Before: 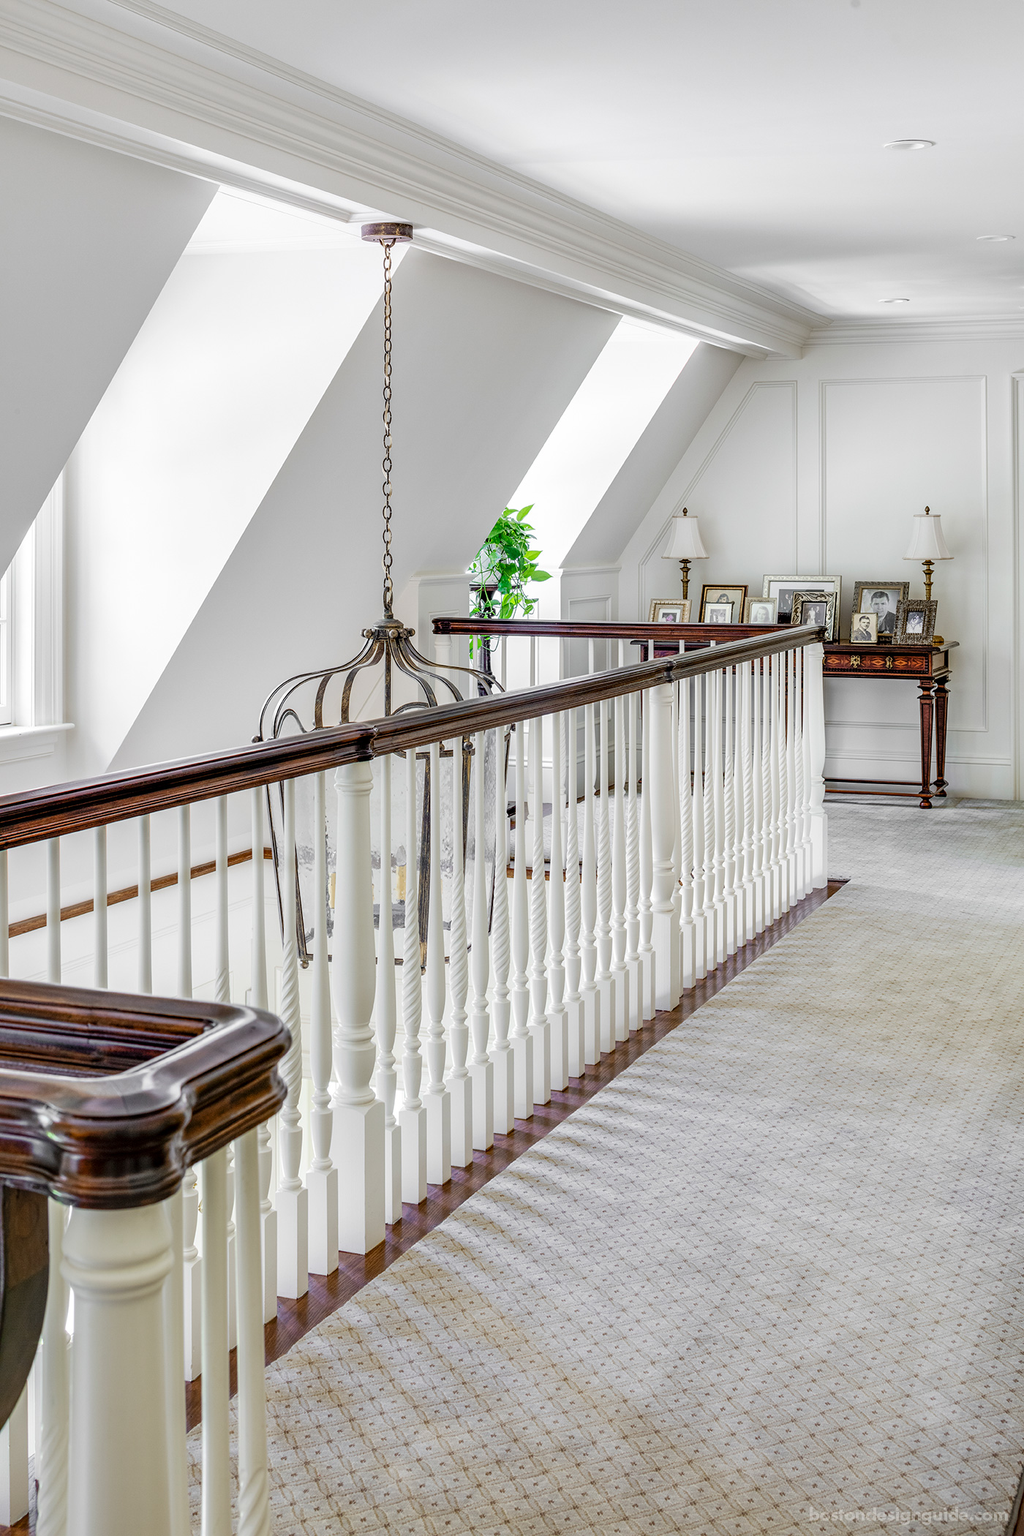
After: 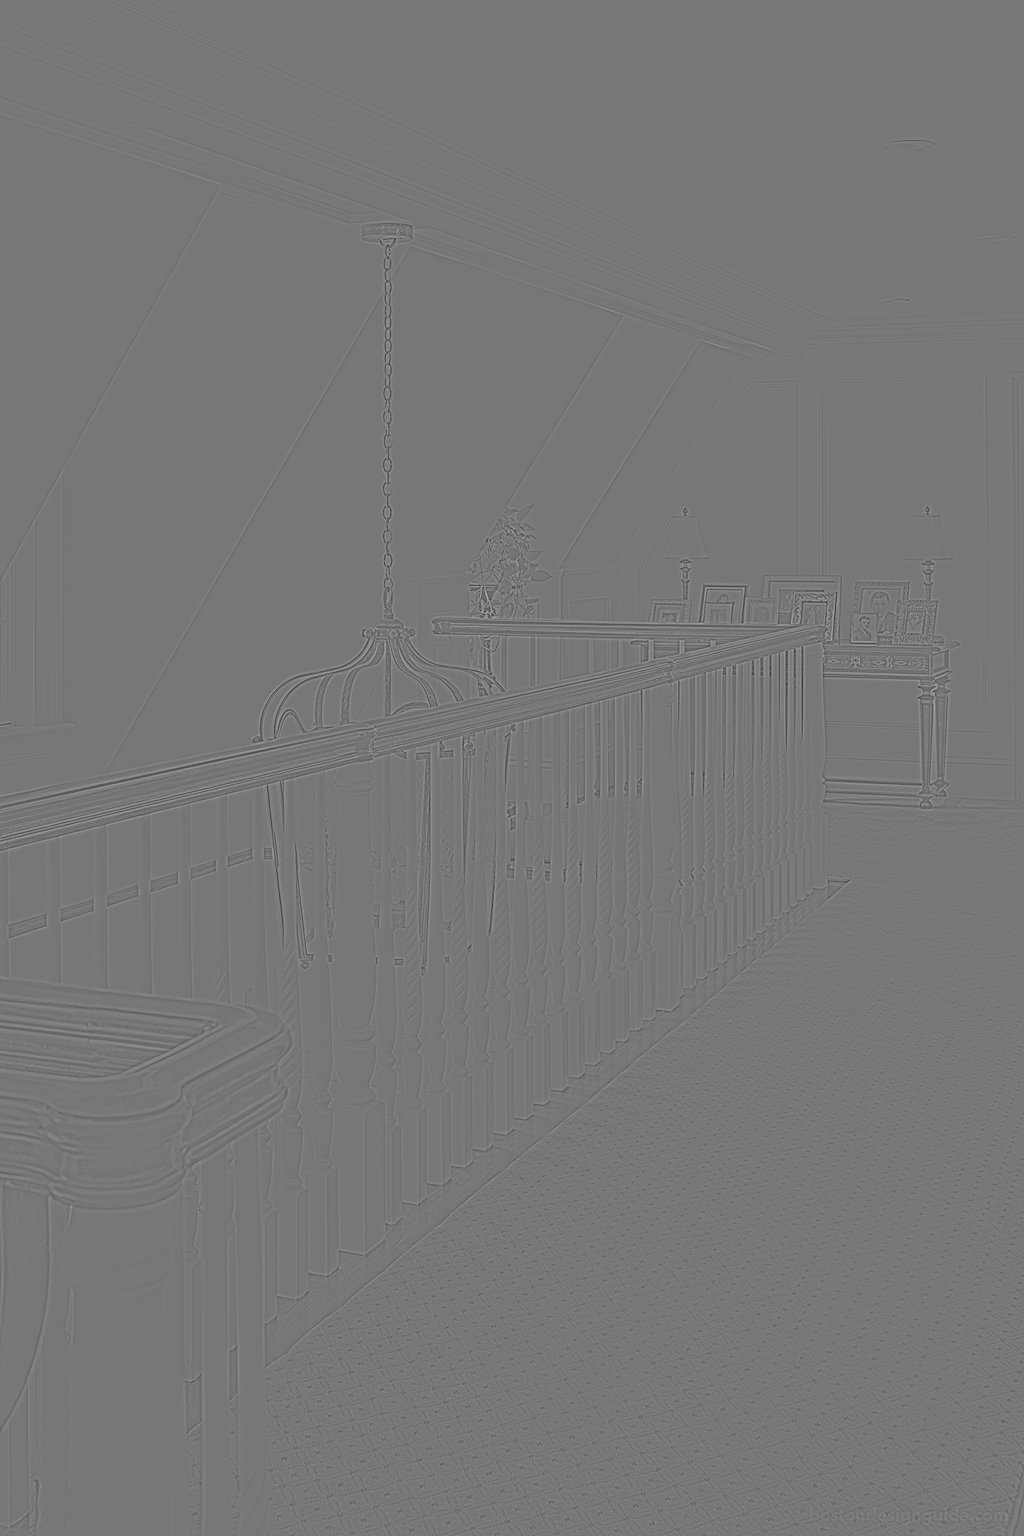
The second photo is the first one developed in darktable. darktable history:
highpass: sharpness 9.84%, contrast boost 9.94%
shadows and highlights: shadows 37.27, highlights -28.18, soften with gaussian
